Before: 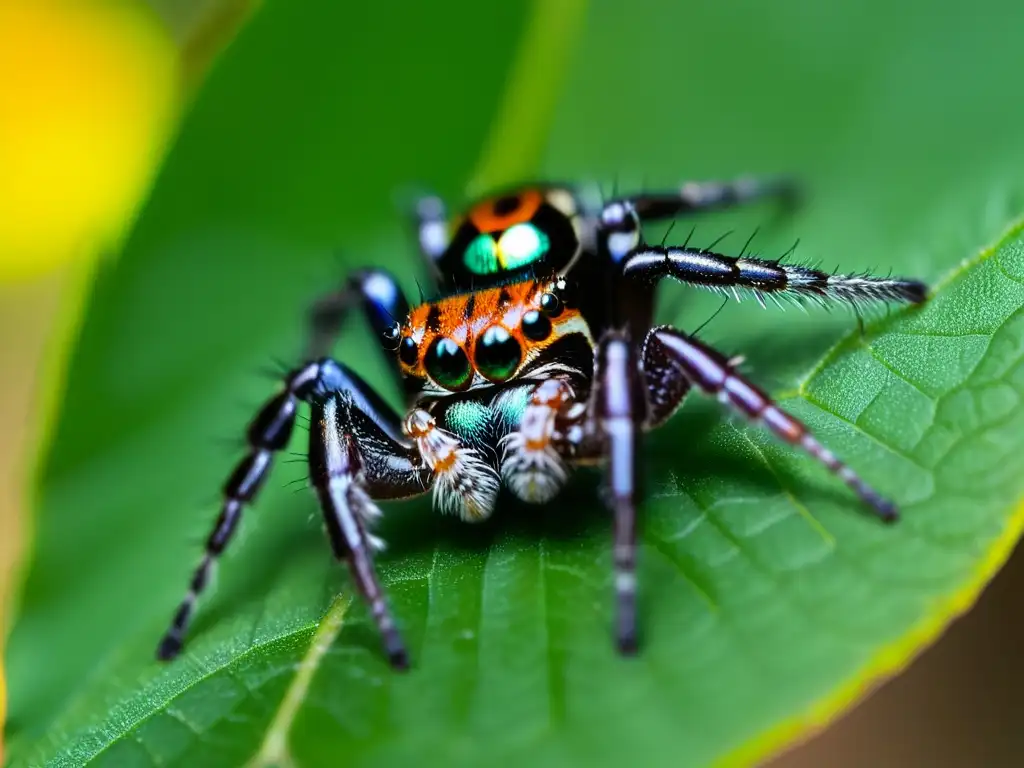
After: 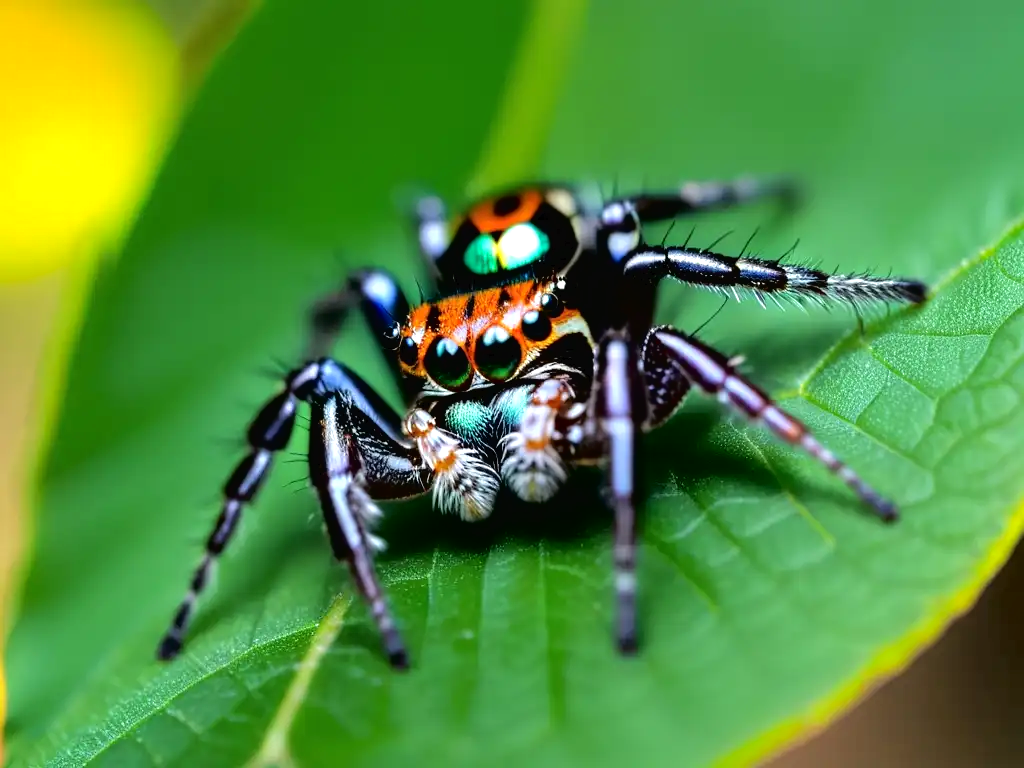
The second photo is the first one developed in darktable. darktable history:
tone equalizer: -8 EV -0.449 EV, -7 EV -0.403 EV, -6 EV -0.352 EV, -5 EV -0.228 EV, -3 EV 0.252 EV, -2 EV 0.305 EV, -1 EV 0.38 EV, +0 EV 0.399 EV
tone curve: curves: ch0 [(0, 0) (0.003, 0.018) (0.011, 0.019) (0.025, 0.02) (0.044, 0.024) (0.069, 0.034) (0.1, 0.049) (0.136, 0.082) (0.177, 0.136) (0.224, 0.196) (0.277, 0.263) (0.335, 0.329) (0.399, 0.401) (0.468, 0.473) (0.543, 0.546) (0.623, 0.625) (0.709, 0.698) (0.801, 0.779) (0.898, 0.867) (1, 1)], color space Lab, independent channels, preserve colors none
